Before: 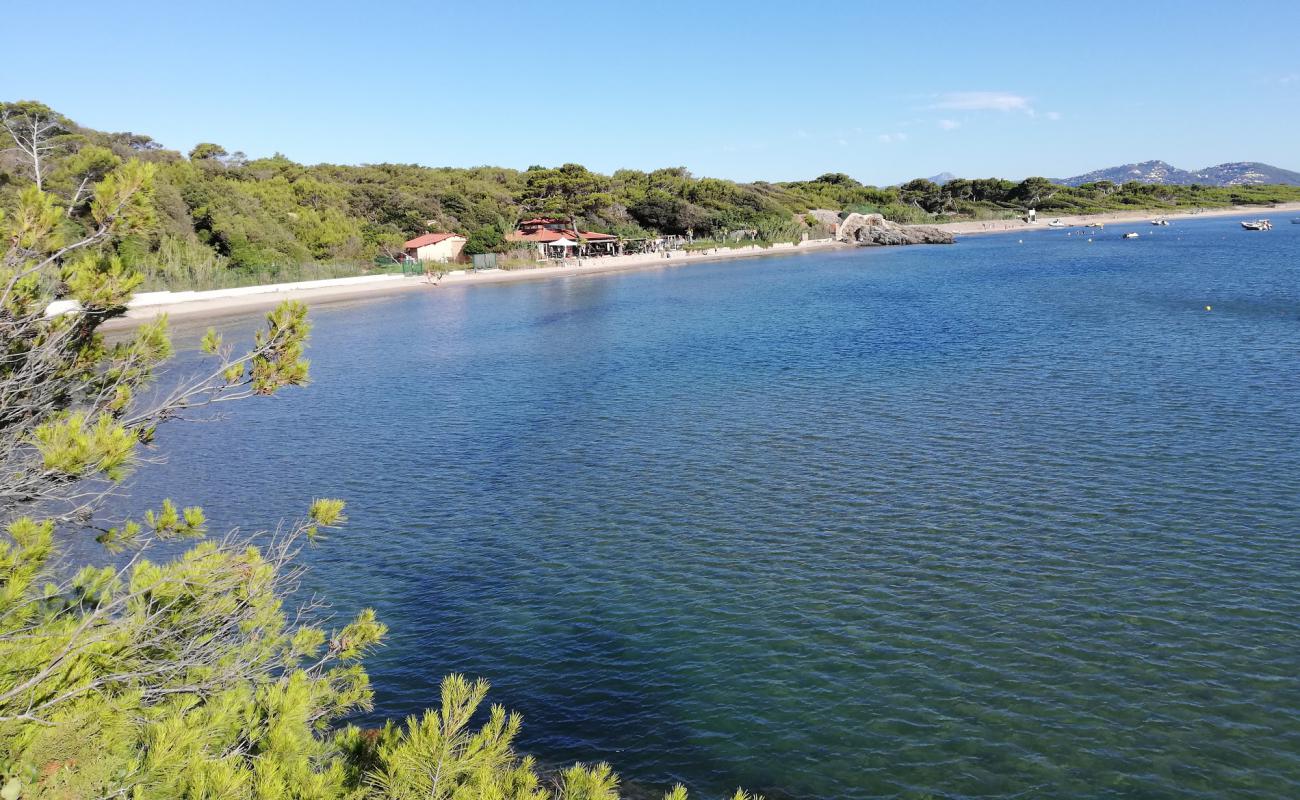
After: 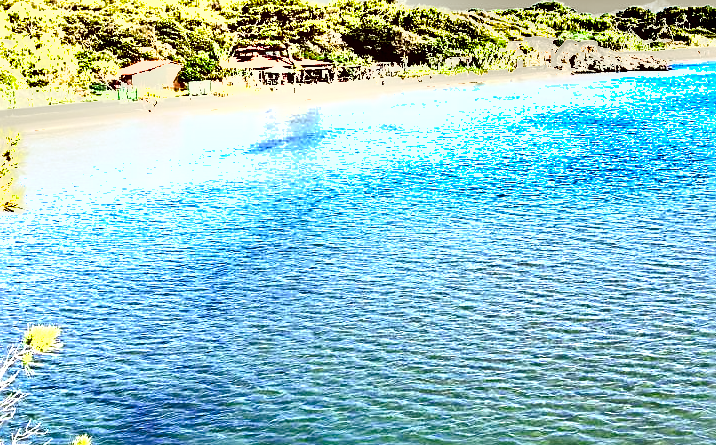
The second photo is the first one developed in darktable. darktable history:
color balance rgb: linear chroma grading › global chroma 0.764%, perceptual saturation grading › global saturation 27.8%, perceptual saturation grading › highlights -25.486%, perceptual saturation grading › mid-tones 25.615%, perceptual saturation grading › shadows 49.489%, global vibrance 20%
crop and rotate: left 21.97%, top 21.652%, right 22.91%, bottom 22.722%
color correction: highlights a* -1.55, highlights b* 10.28, shadows a* 0.448, shadows b* 19.99
tone equalizer: -8 EV -0.754 EV, -7 EV -0.734 EV, -6 EV -0.572 EV, -5 EV -0.39 EV, -3 EV 0.371 EV, -2 EV 0.6 EV, -1 EV 0.696 EV, +0 EV 0.766 EV, edges refinement/feathering 500, mask exposure compensation -1.57 EV, preserve details no
exposure: black level correction 0, exposure 1.458 EV, compensate exposure bias true, compensate highlight preservation false
shadows and highlights: shadows 4.75, soften with gaussian
sharpen: radius 2.74
